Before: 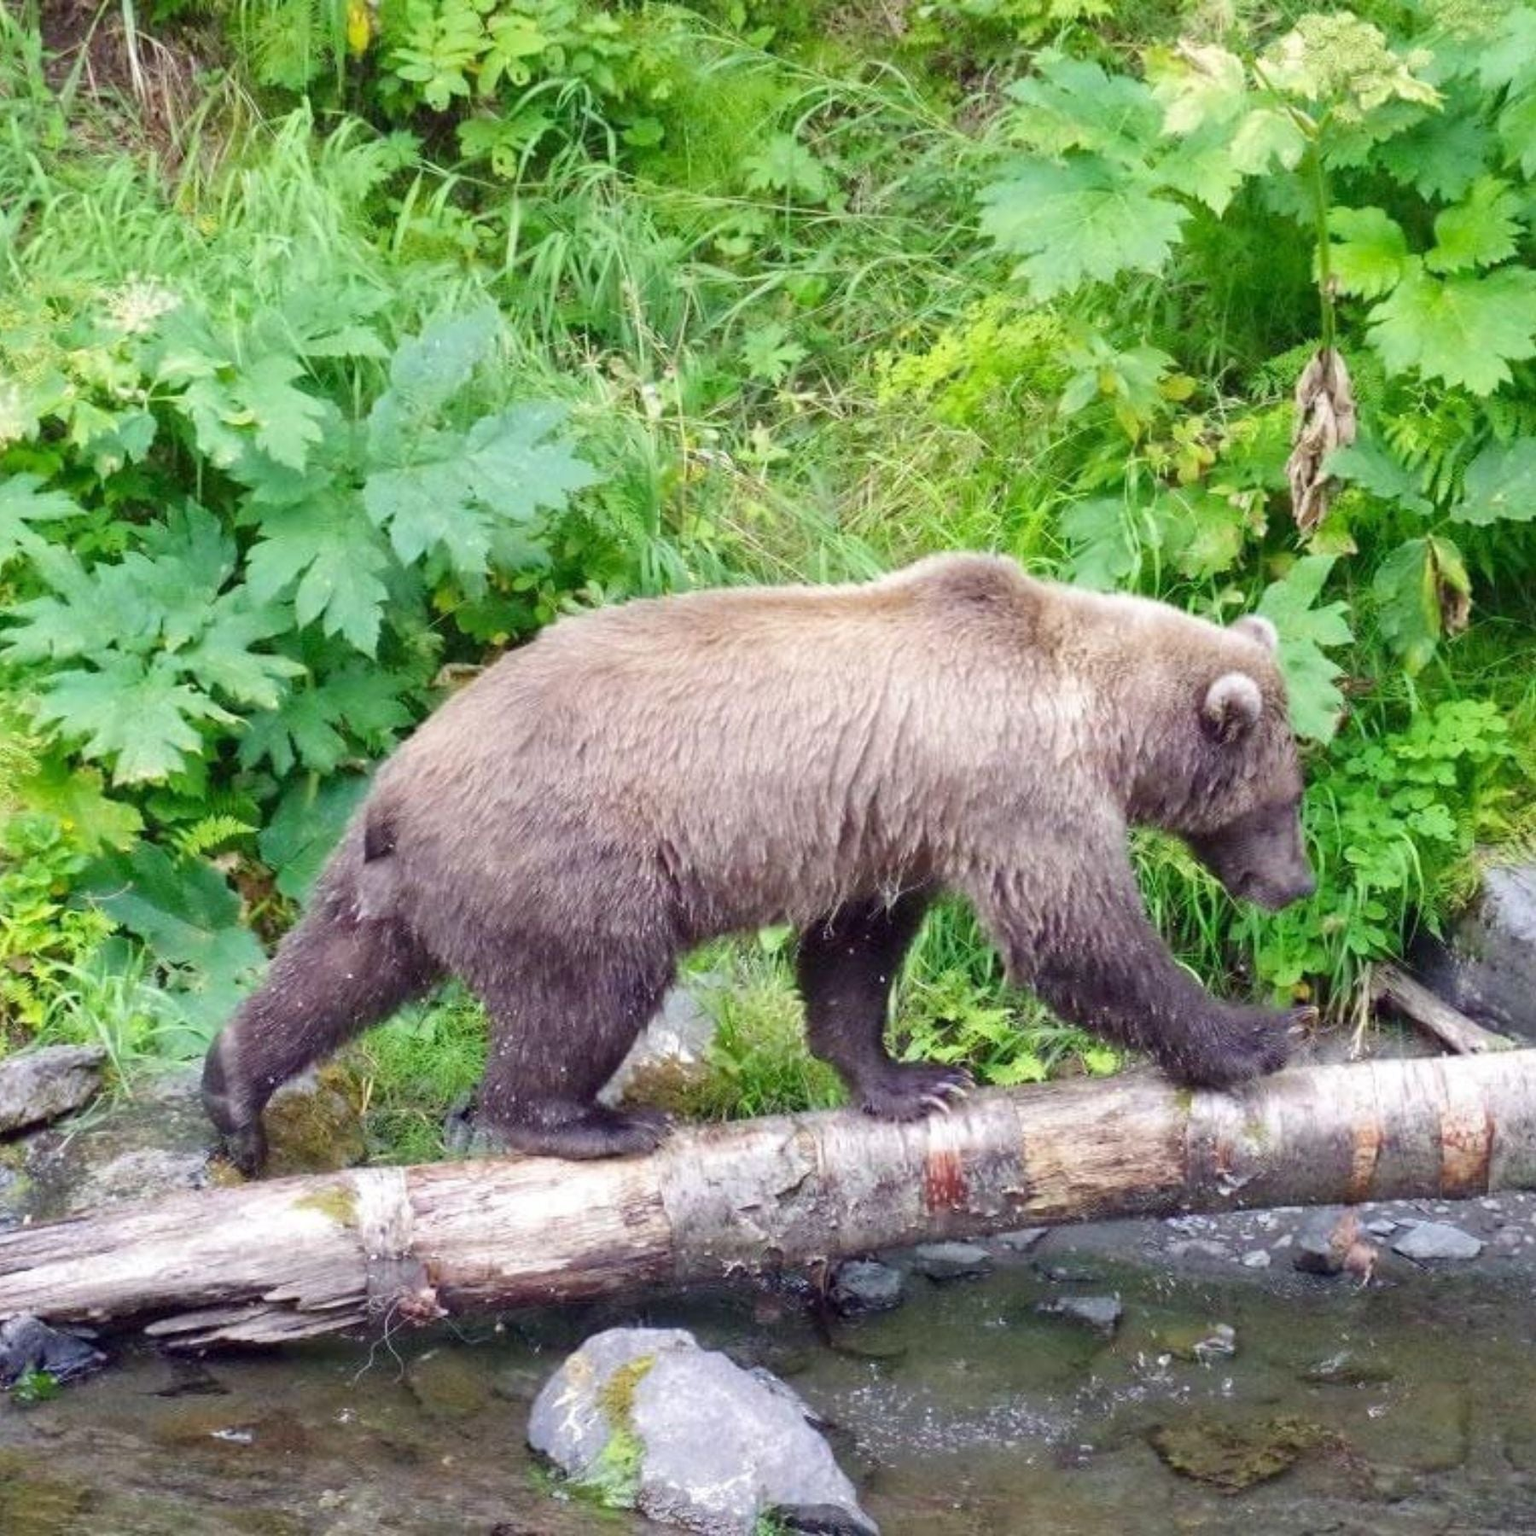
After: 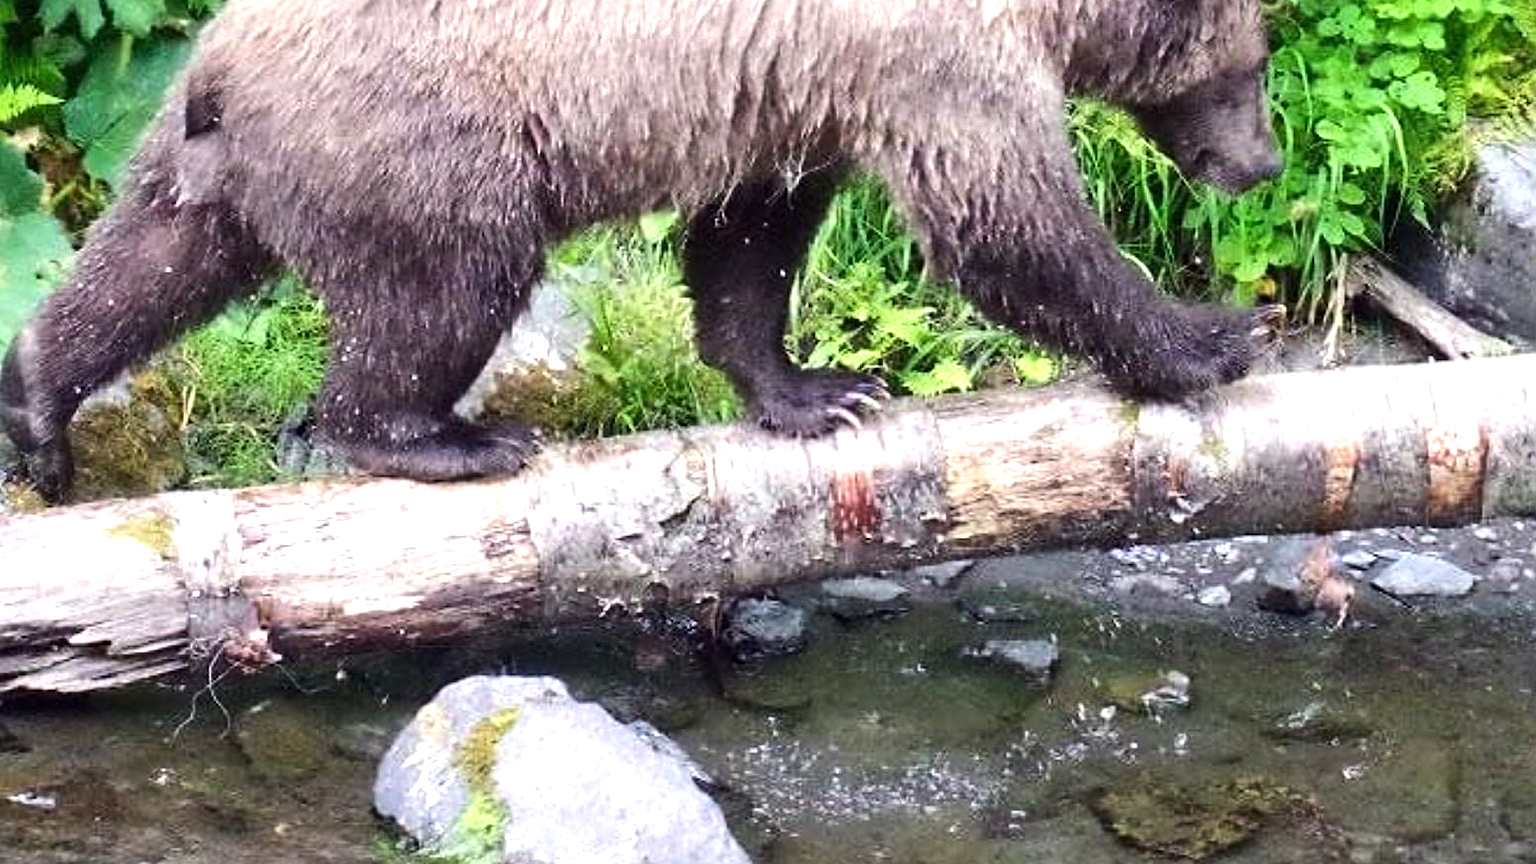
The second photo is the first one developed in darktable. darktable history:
sharpen: on, module defaults
tone equalizer: -8 EV -0.747 EV, -7 EV -0.709 EV, -6 EV -0.605 EV, -5 EV -0.422 EV, -3 EV 0.388 EV, -2 EV 0.6 EV, -1 EV 0.682 EV, +0 EV 0.762 EV, edges refinement/feathering 500, mask exposure compensation -1.57 EV, preserve details no
crop and rotate: left 13.284%, top 48.359%, bottom 2.846%
